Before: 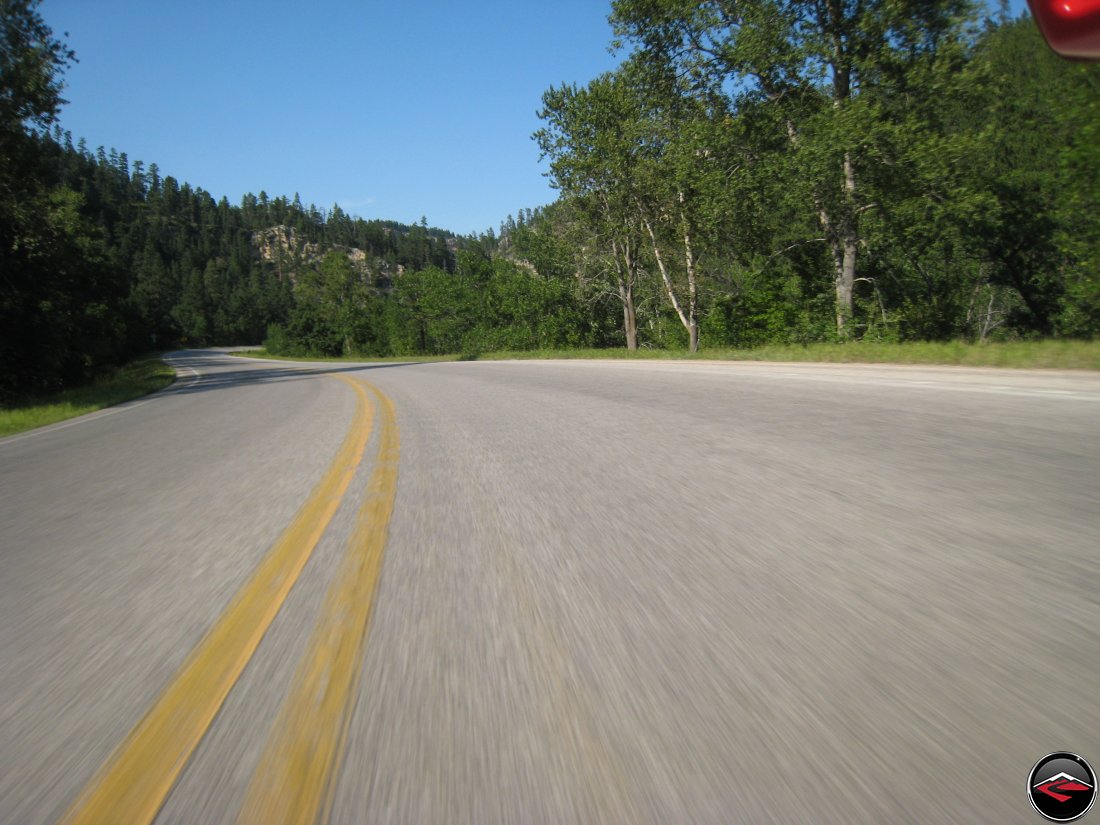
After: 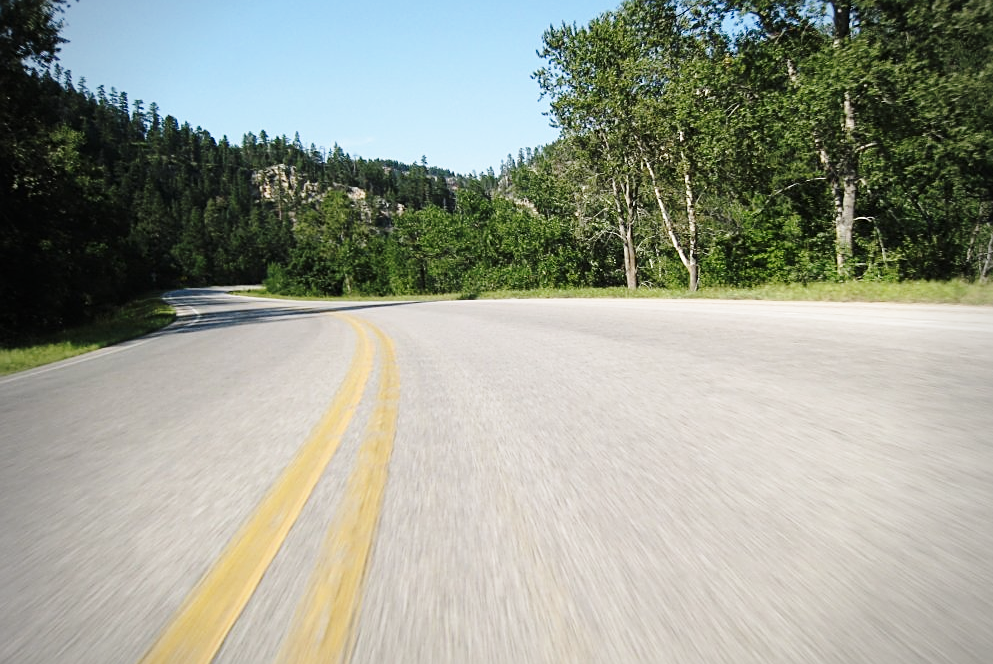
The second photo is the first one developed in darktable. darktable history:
base curve: curves: ch0 [(0, 0) (0.028, 0.03) (0.121, 0.232) (0.46, 0.748) (0.859, 0.968) (1, 1)], preserve colors none
crop: top 7.49%, right 9.717%, bottom 11.943%
vignetting: fall-off radius 60.92%
sharpen: on, module defaults
contrast brightness saturation: contrast 0.11, saturation -0.17
